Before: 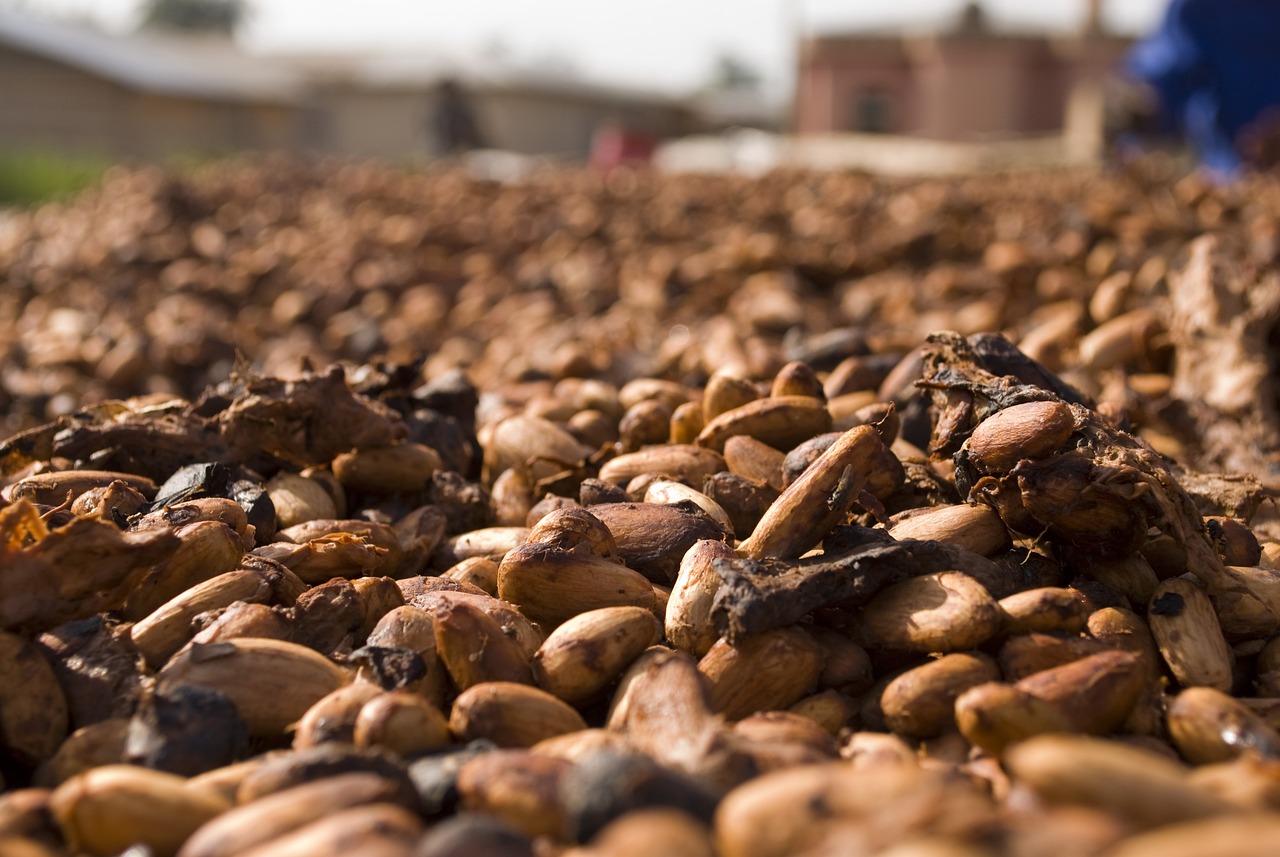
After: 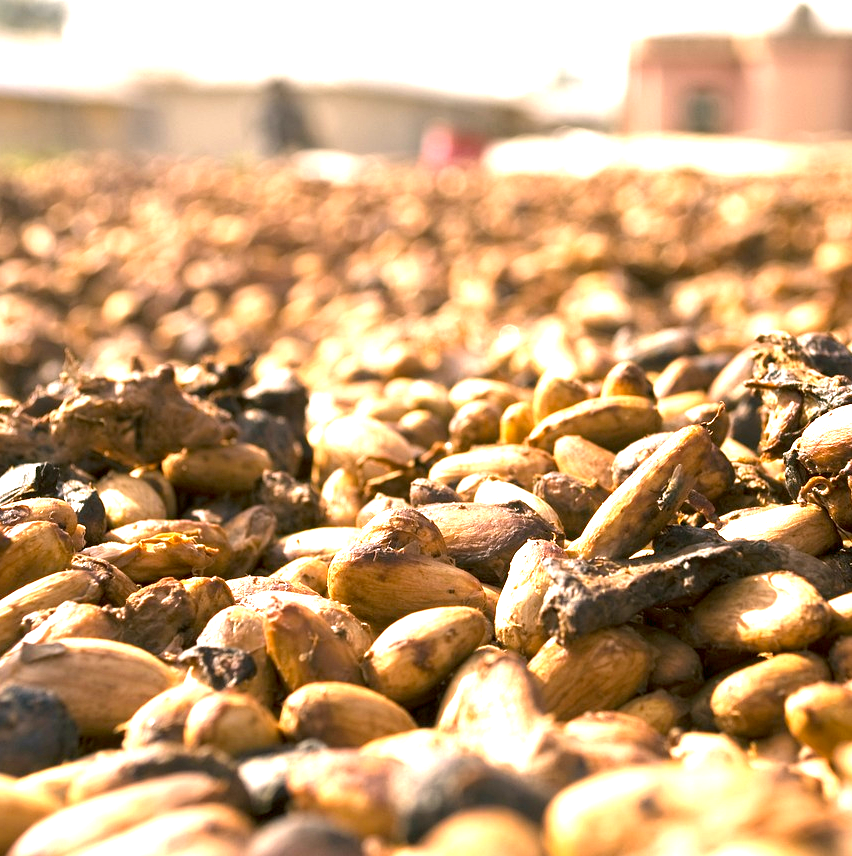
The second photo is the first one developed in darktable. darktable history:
exposure: black level correction 0.001, exposure 1.735 EV, compensate highlight preservation false
levels: levels [0, 0.476, 0.951]
color correction: highlights a* 4.32, highlights b* 4.94, shadows a* -8.24, shadows b* 4.56
crop and rotate: left 13.343%, right 20.023%
